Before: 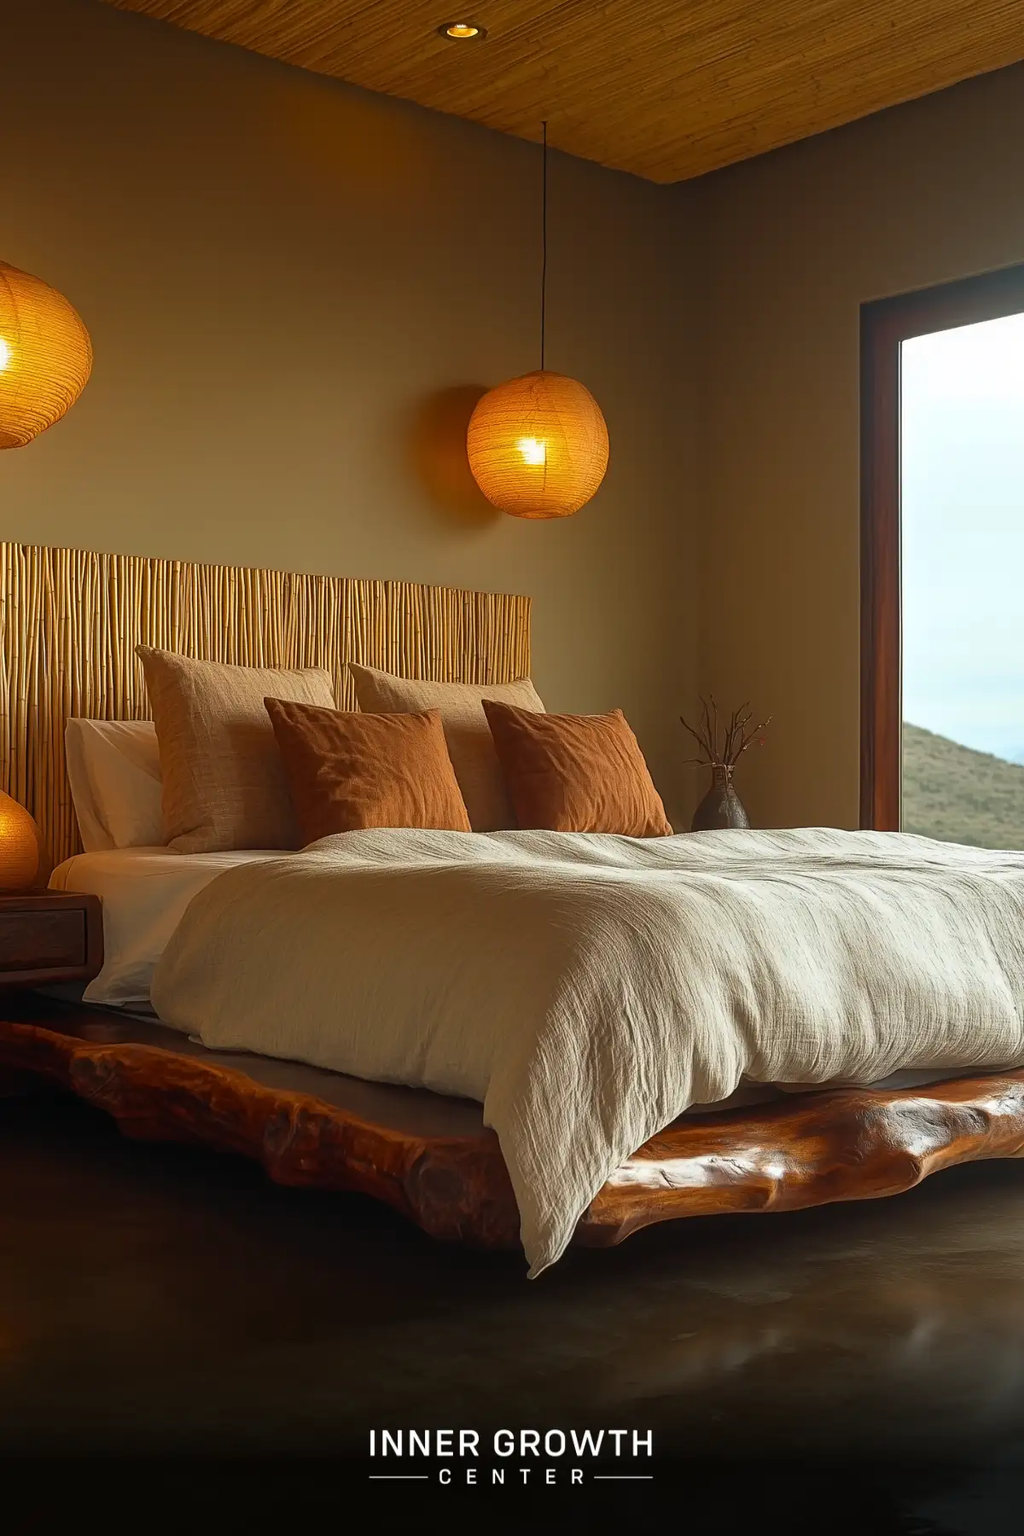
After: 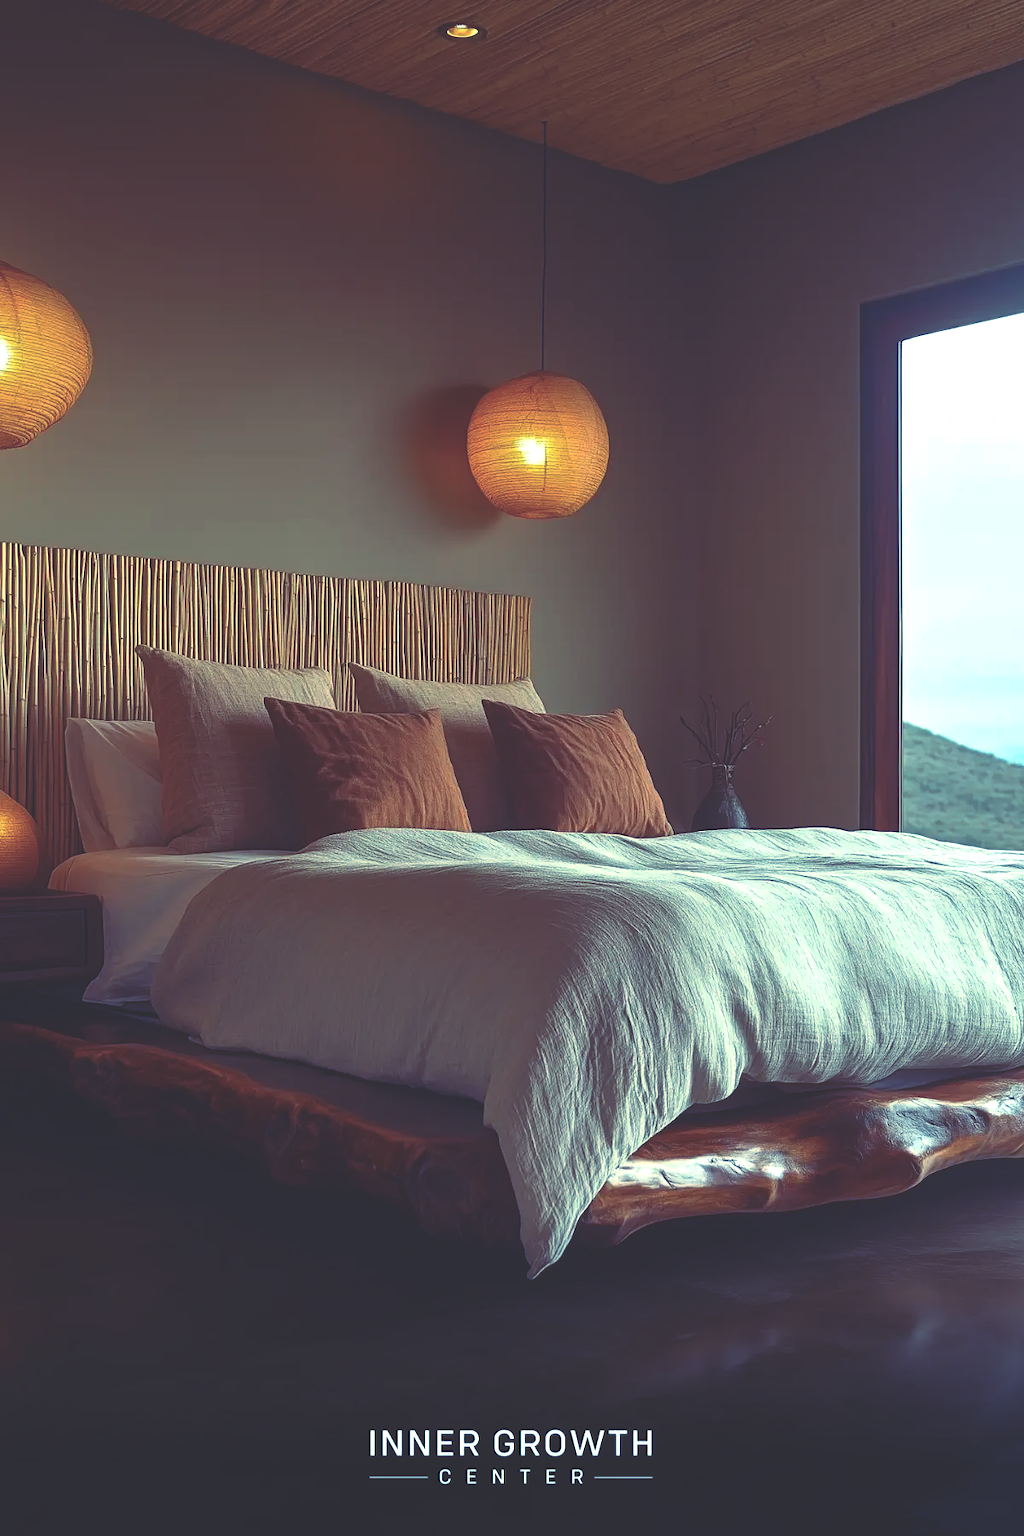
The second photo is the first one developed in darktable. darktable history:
rgb curve: curves: ch0 [(0, 0.186) (0.314, 0.284) (0.576, 0.466) (0.805, 0.691) (0.936, 0.886)]; ch1 [(0, 0.186) (0.314, 0.284) (0.581, 0.534) (0.771, 0.746) (0.936, 0.958)]; ch2 [(0, 0.216) (0.275, 0.39) (1, 1)], mode RGB, independent channels, compensate middle gray true, preserve colors none
exposure: black level correction 0, exposure 0.3 EV, compensate highlight preservation false
